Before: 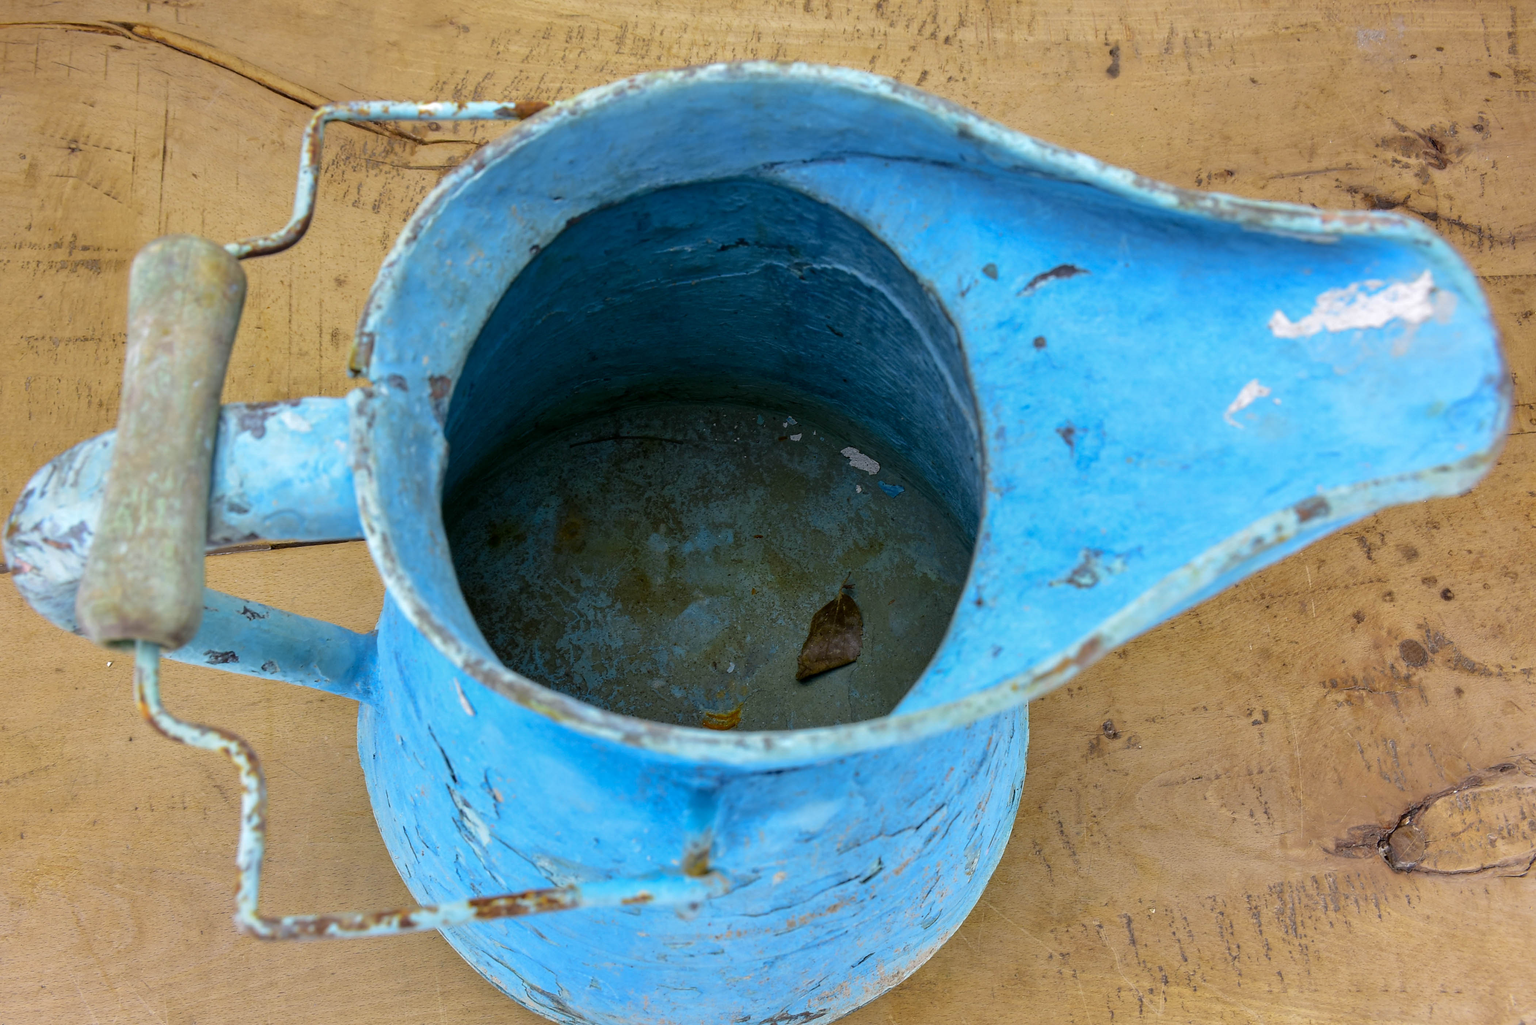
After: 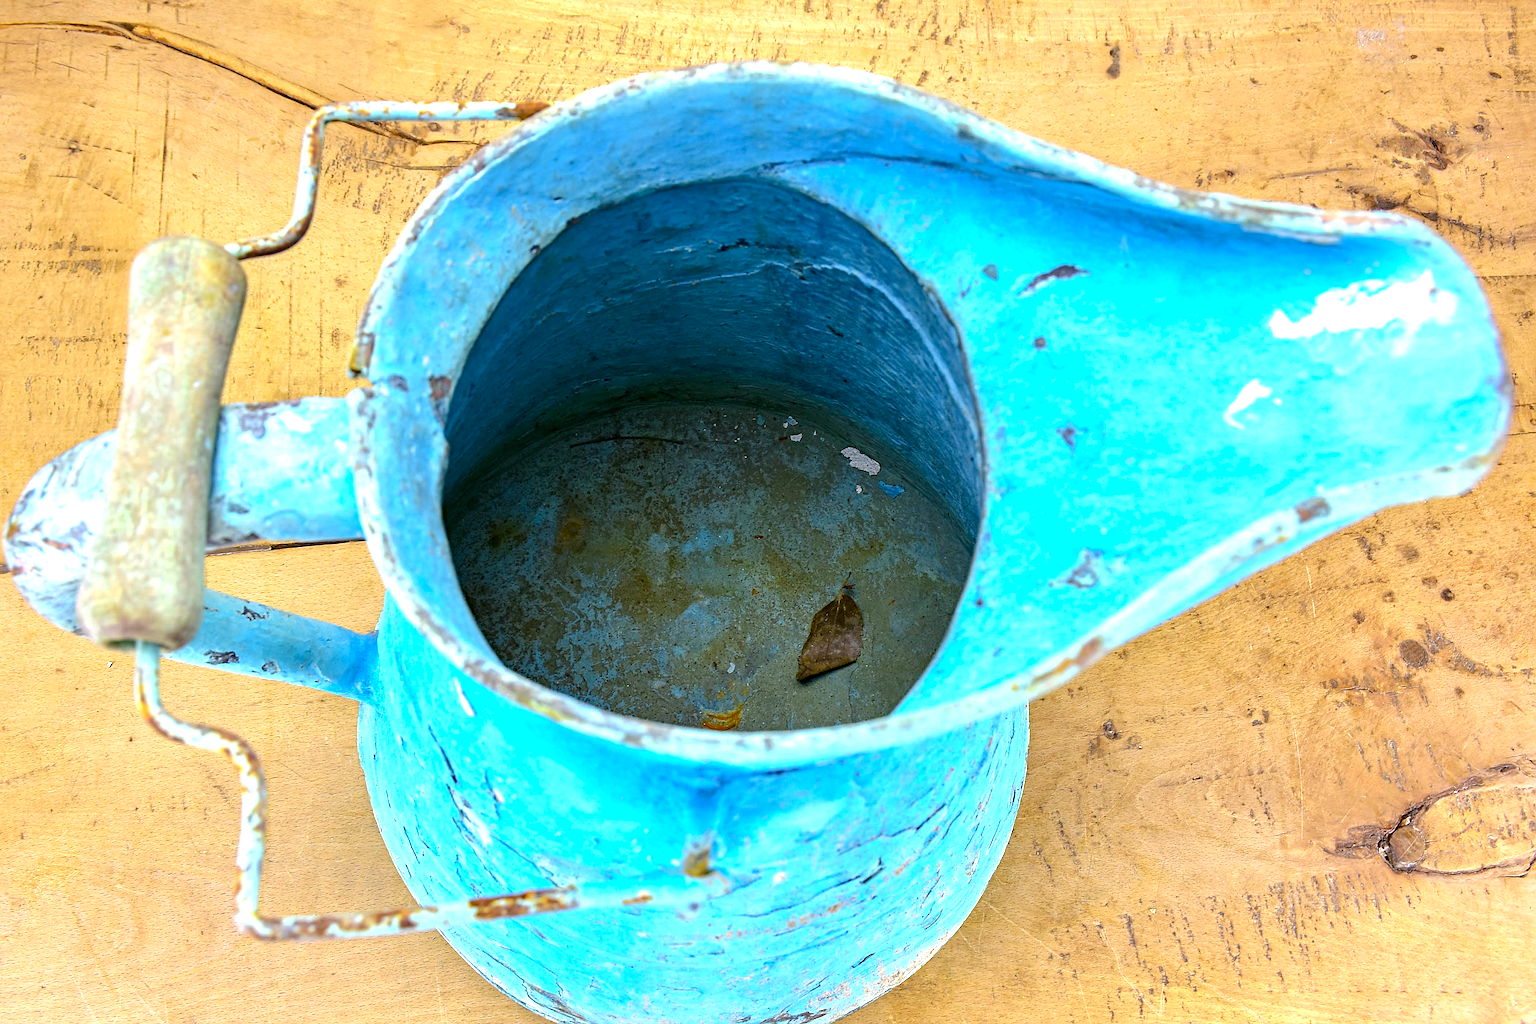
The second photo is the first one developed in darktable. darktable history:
sharpen: on, module defaults
exposure: black level correction 0, exposure 1.2 EV, compensate exposure bias true, compensate highlight preservation false
haze removal: strength 0.283, distance 0.249, adaptive false
